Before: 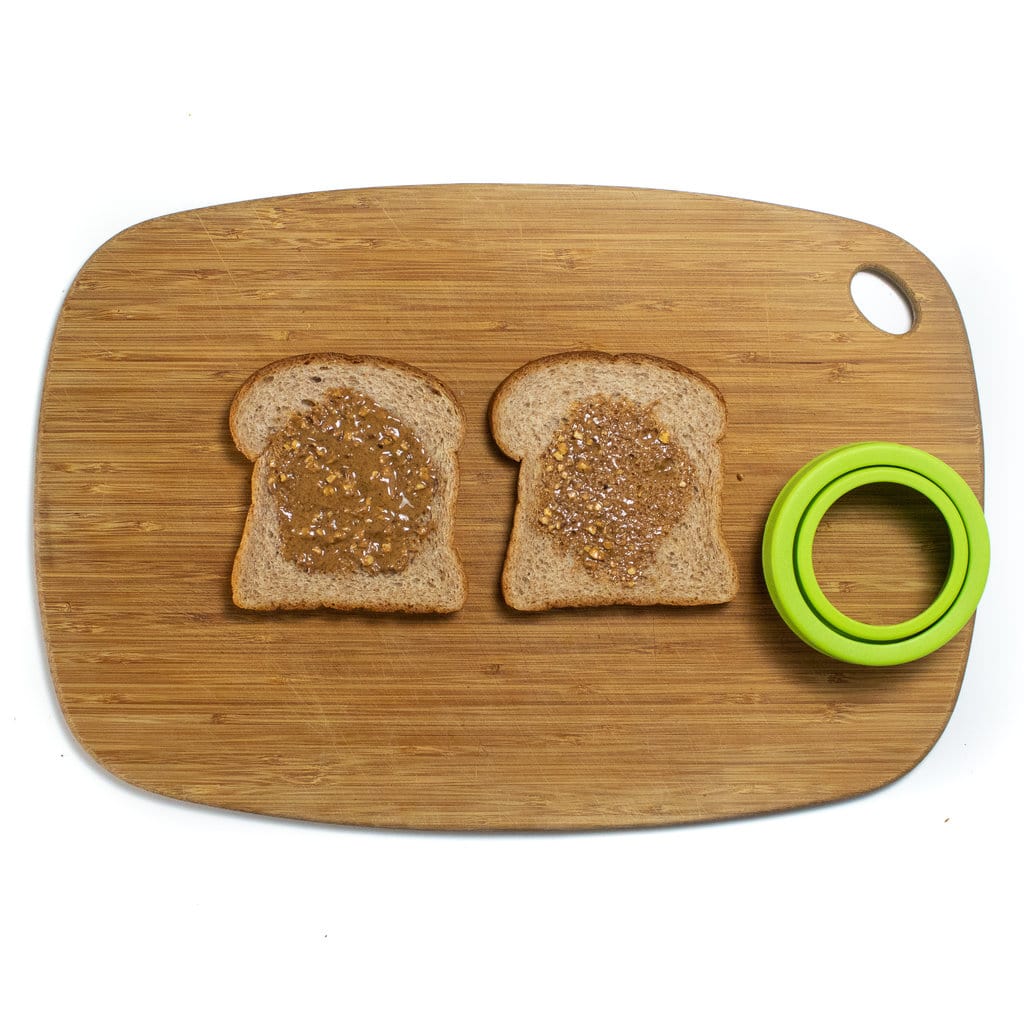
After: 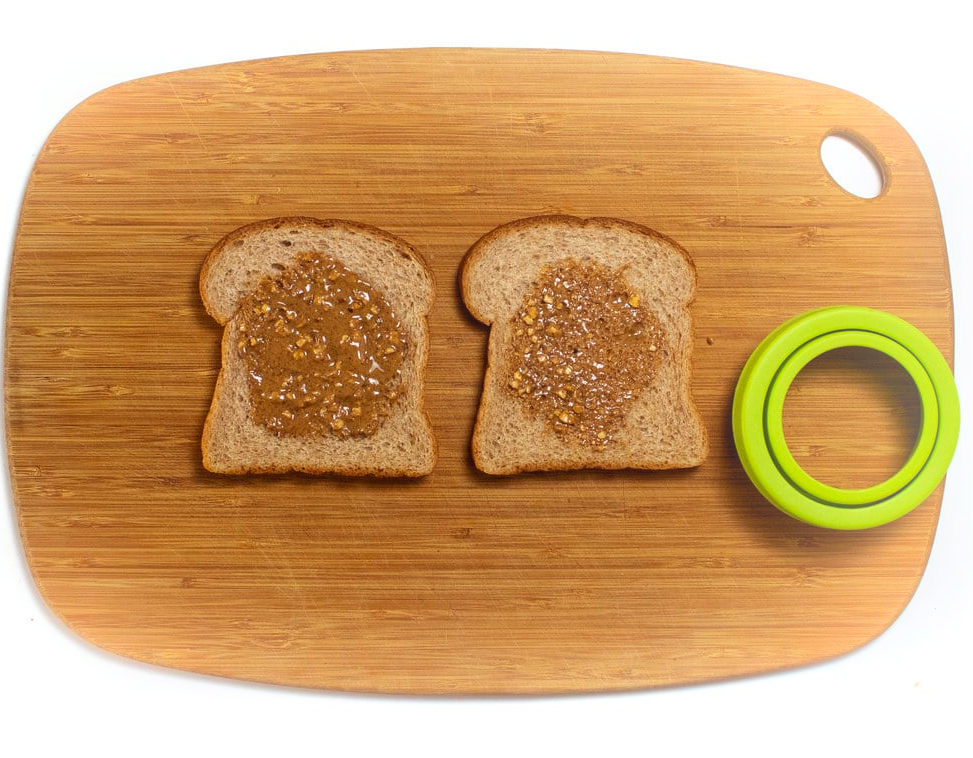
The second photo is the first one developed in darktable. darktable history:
crop and rotate: left 2.991%, top 13.302%, right 1.981%, bottom 12.636%
rgb levels: mode RGB, independent channels, levels [[0, 0.5, 1], [0, 0.521, 1], [0, 0.536, 1]]
bloom: threshold 82.5%, strength 16.25%
